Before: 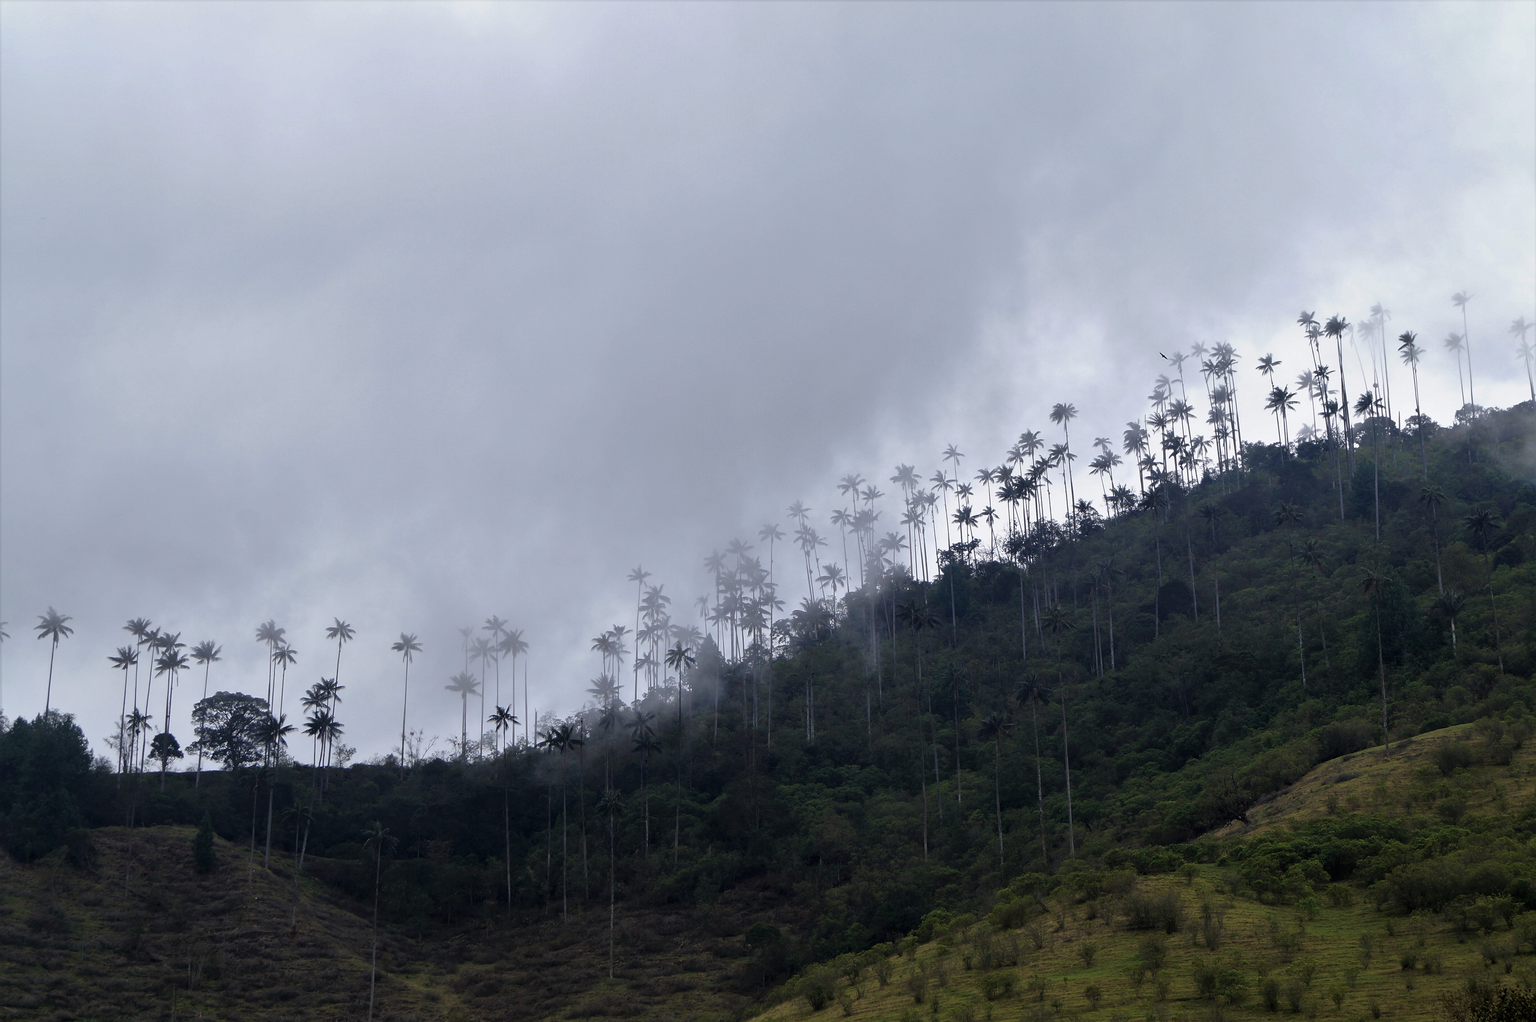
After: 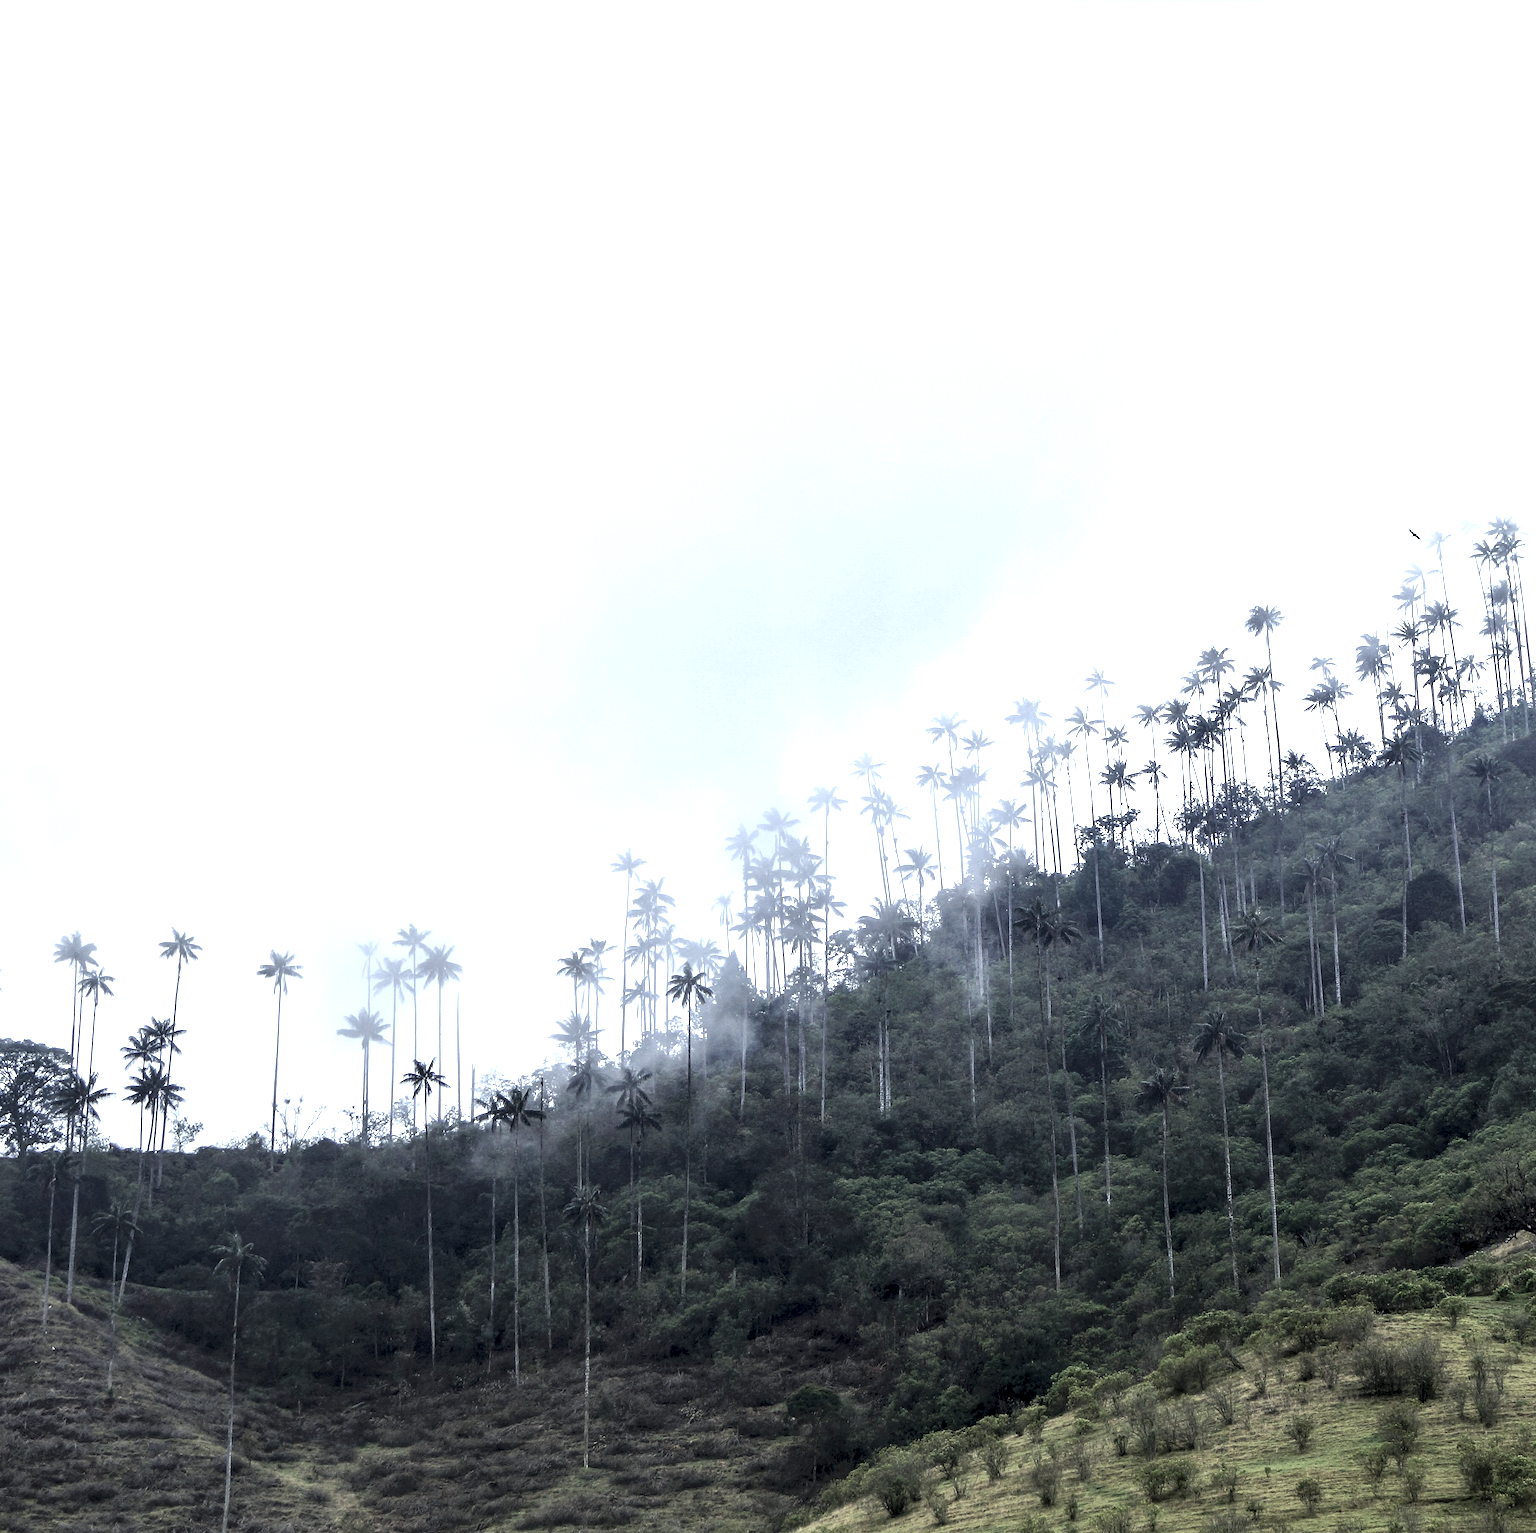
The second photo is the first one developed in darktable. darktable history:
tone equalizer: on, module defaults
crop and rotate: left 14.385%, right 18.948%
exposure: black level correction 0, exposure 1.6 EV, compensate exposure bias true, compensate highlight preservation false
local contrast: detail 154%
contrast brightness saturation: contrast 0.1, saturation -0.36
white balance: red 0.925, blue 1.046
